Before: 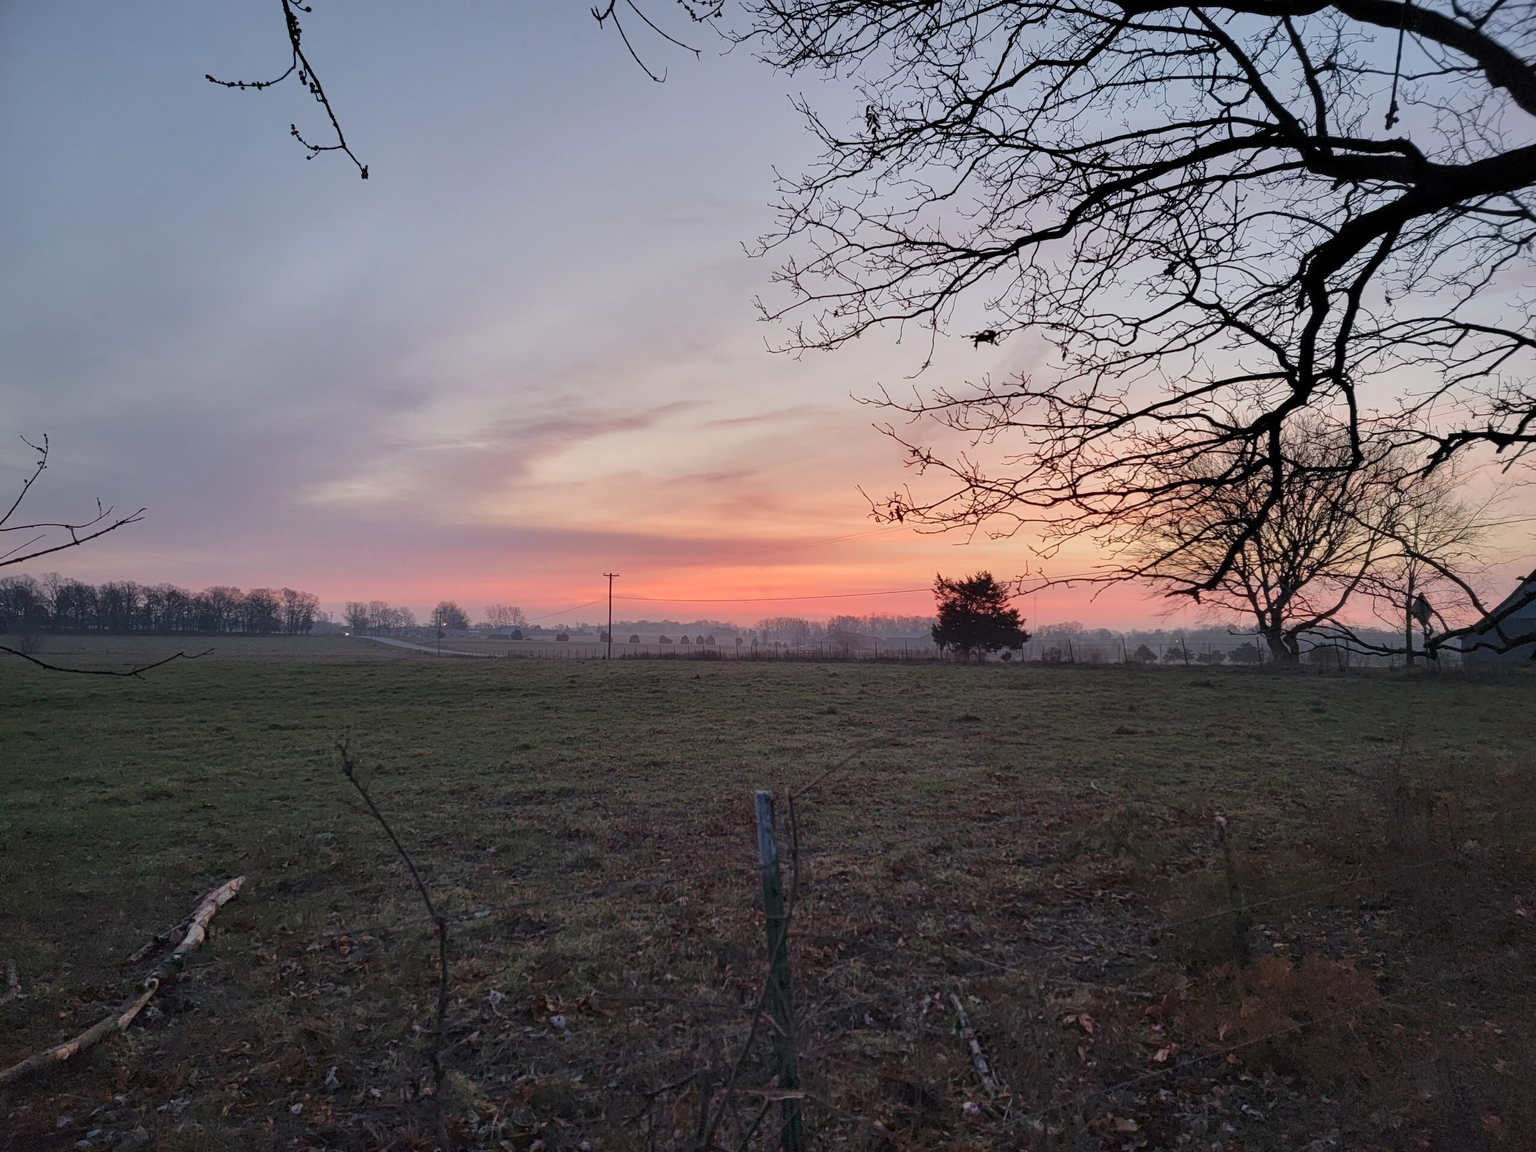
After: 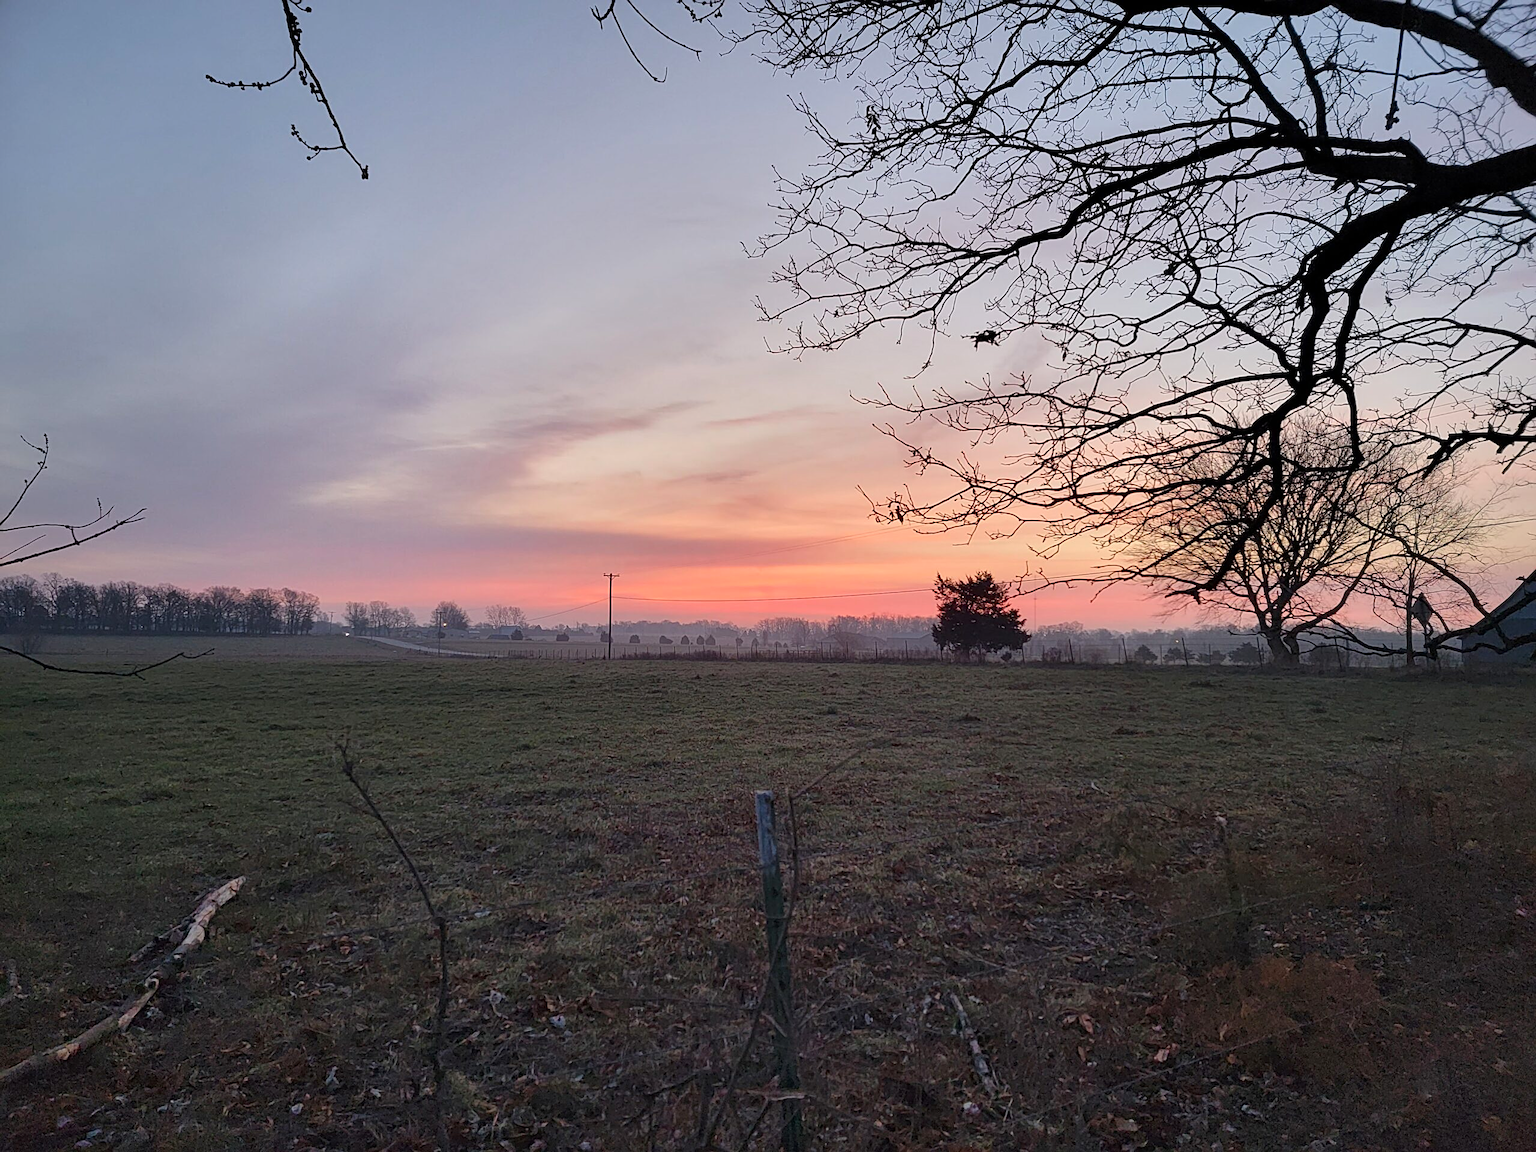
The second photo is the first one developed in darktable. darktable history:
contrast brightness saturation: contrast 0.1, brightness 0.03, saturation 0.09
sharpen: on, module defaults
